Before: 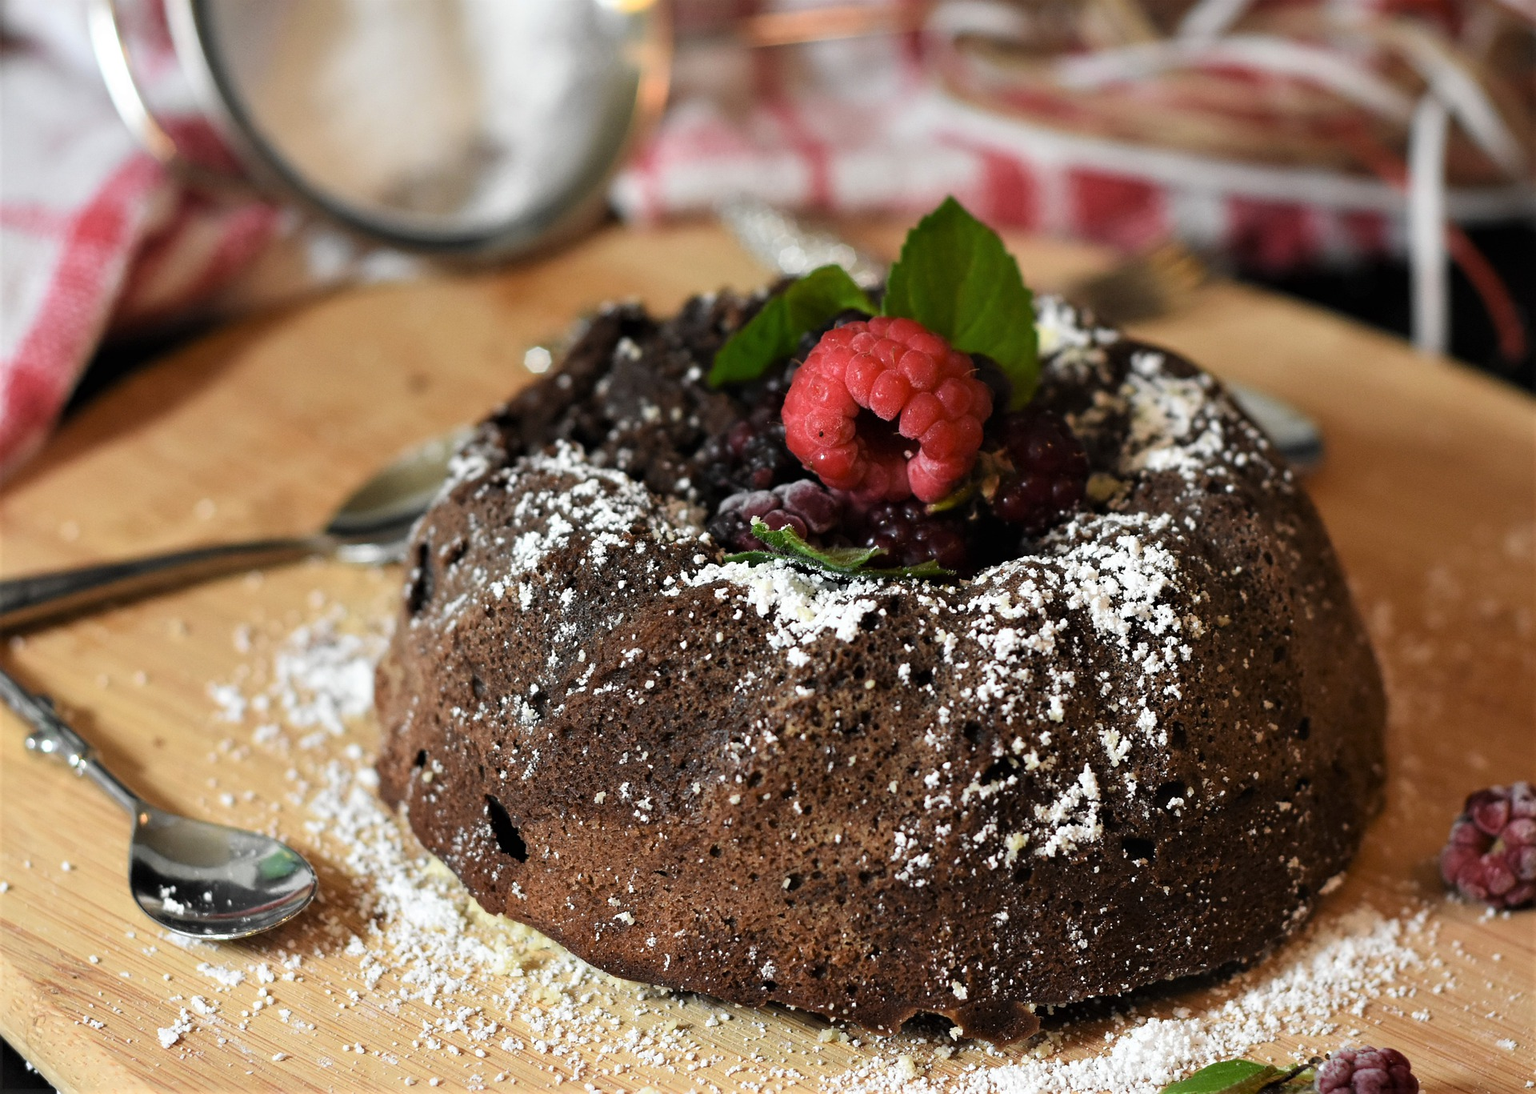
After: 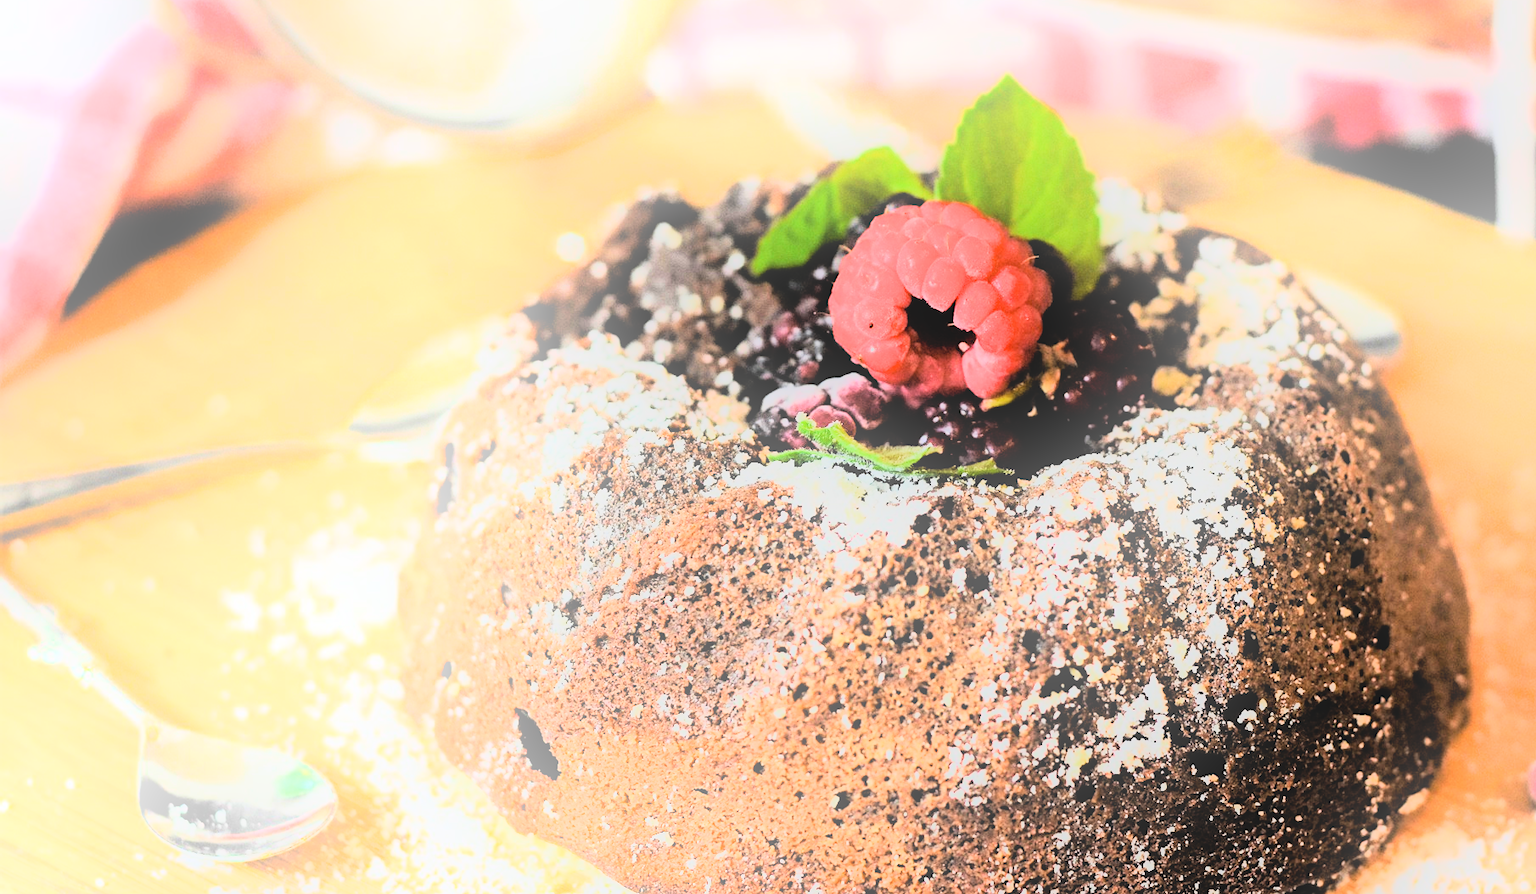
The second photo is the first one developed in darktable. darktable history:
exposure: black level correction 0, exposure 1.741 EV, compensate exposure bias true, compensate highlight preservation false
rgb curve: curves: ch0 [(0, 0) (0.21, 0.15) (0.24, 0.21) (0.5, 0.75) (0.75, 0.96) (0.89, 0.99) (1, 1)]; ch1 [(0, 0.02) (0.21, 0.13) (0.25, 0.2) (0.5, 0.67) (0.75, 0.9) (0.89, 0.97) (1, 1)]; ch2 [(0, 0.02) (0.21, 0.13) (0.25, 0.2) (0.5, 0.67) (0.75, 0.9) (0.89, 0.97) (1, 1)], compensate middle gray true
bloom: on, module defaults
crop and rotate: angle 0.03°, top 11.643%, right 5.651%, bottom 11.189%
filmic rgb: black relative exposure -7.65 EV, white relative exposure 4.56 EV, hardness 3.61, color science v6 (2022)
